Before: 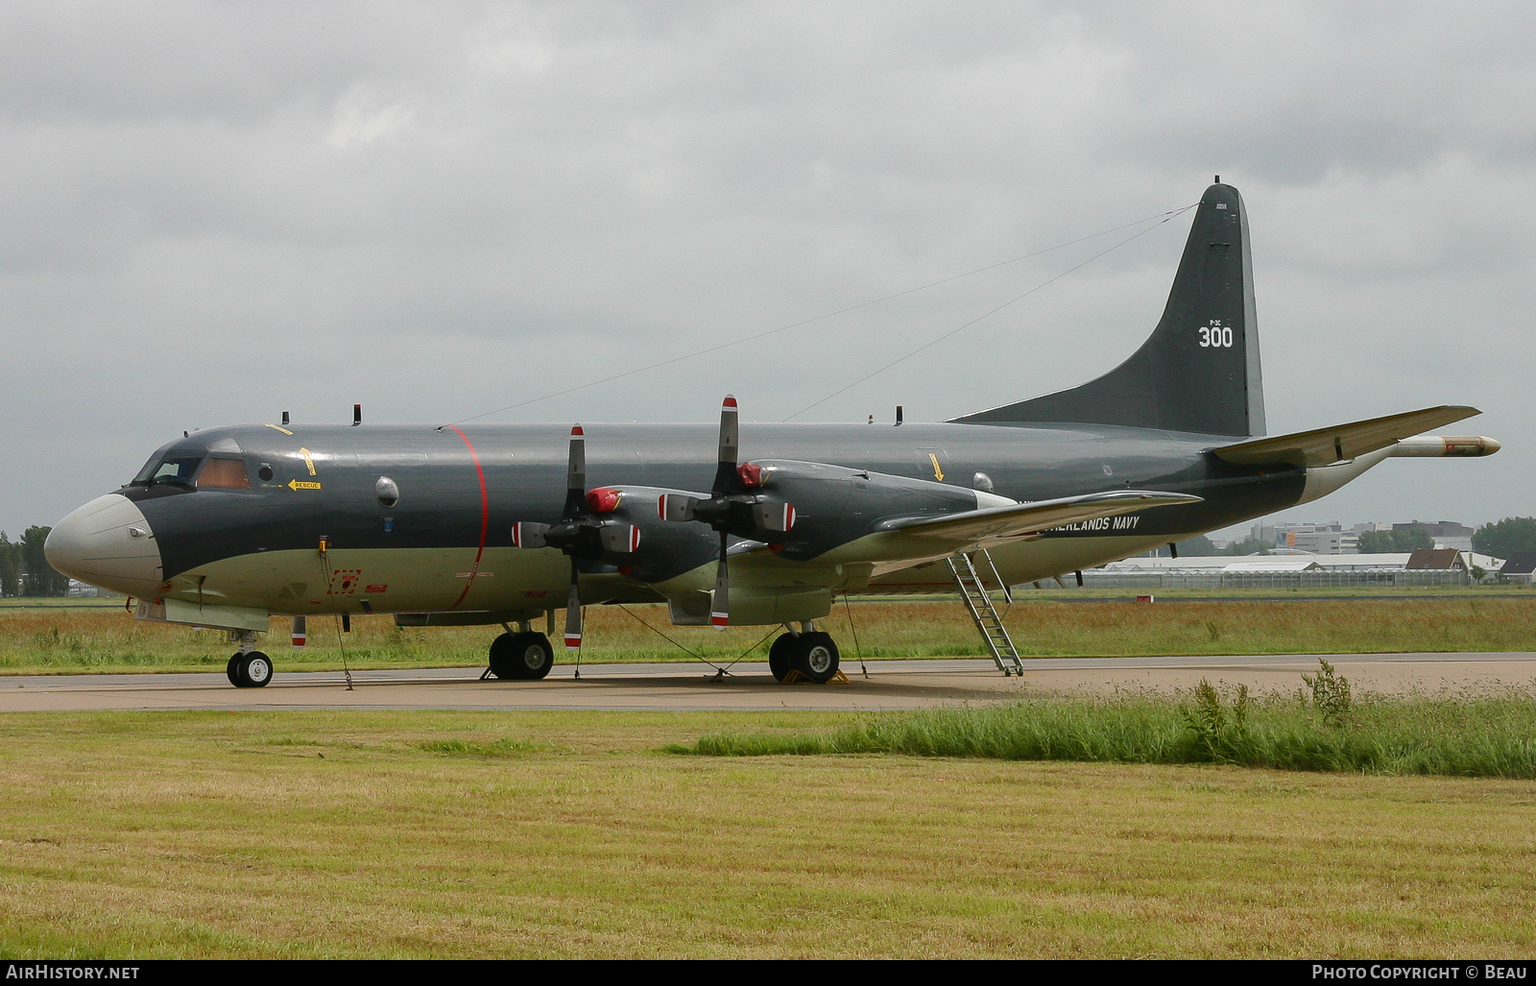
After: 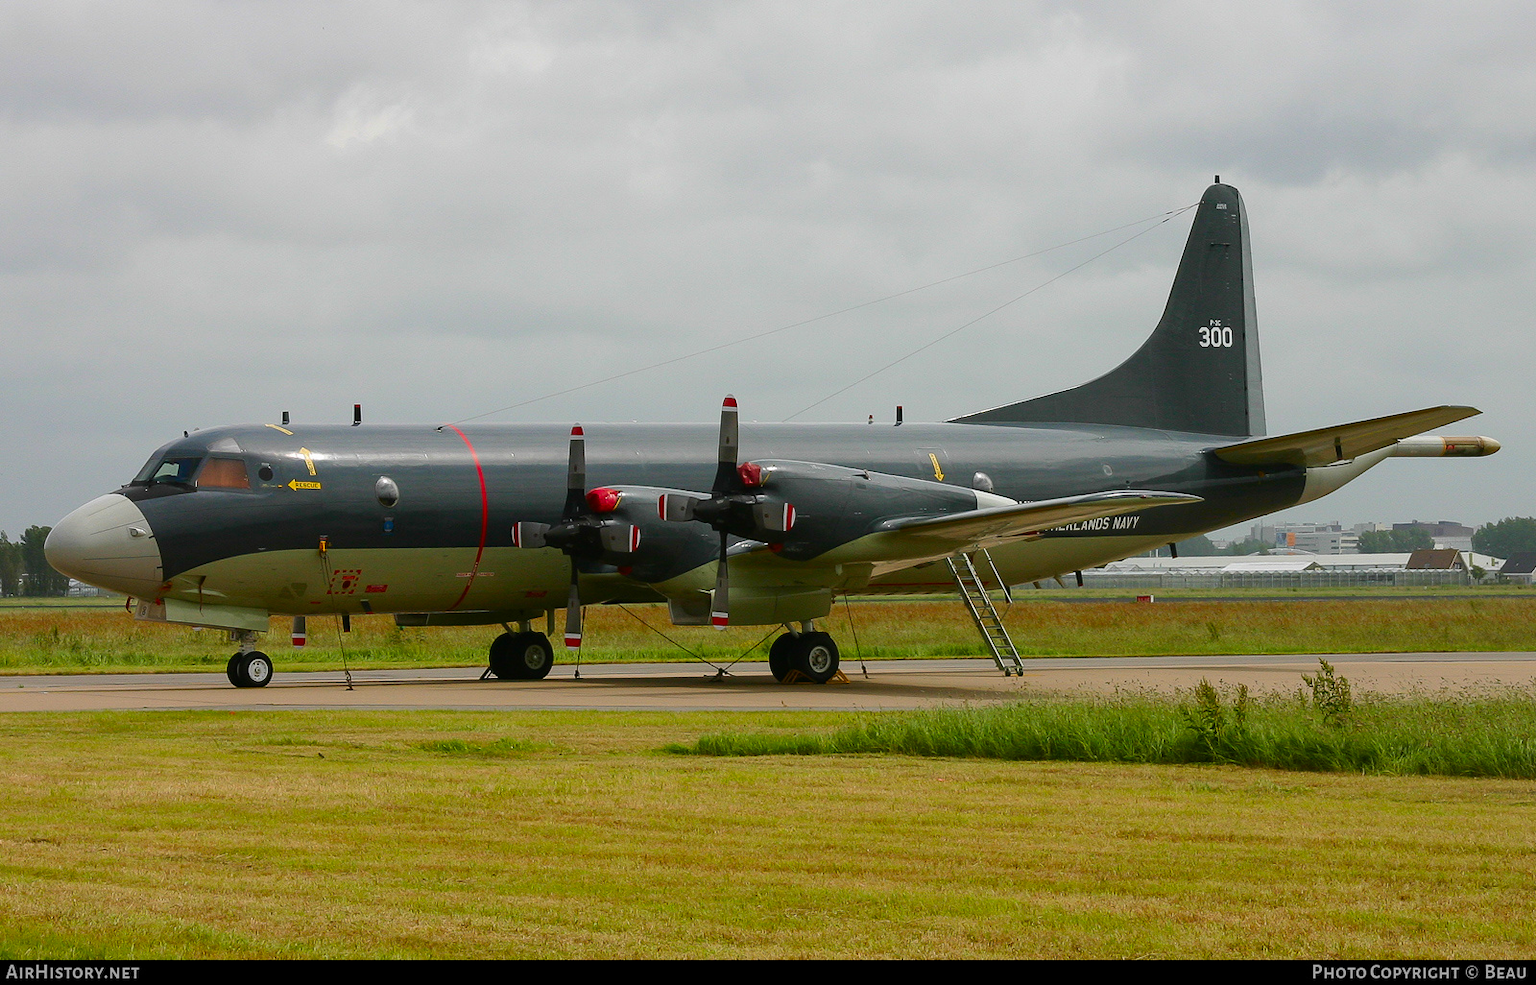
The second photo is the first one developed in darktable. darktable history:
contrast brightness saturation: brightness -0.026, saturation 0.353
